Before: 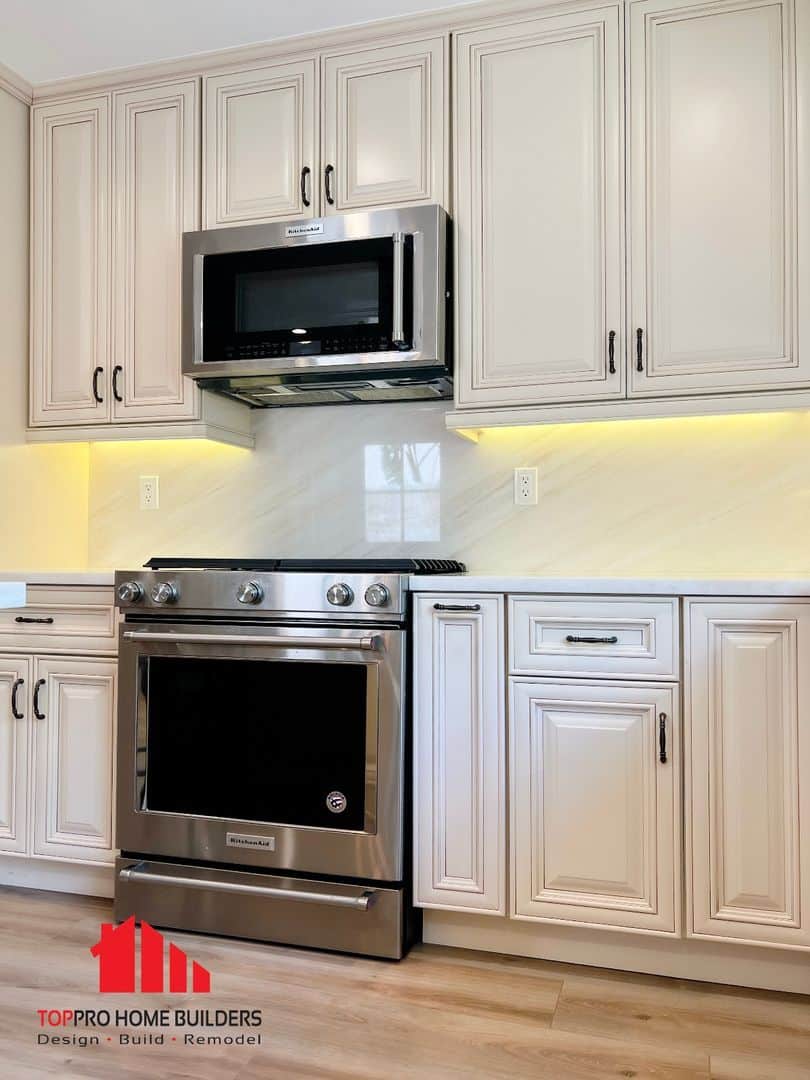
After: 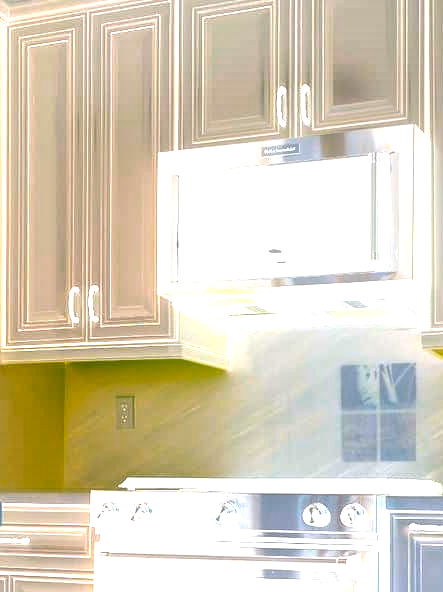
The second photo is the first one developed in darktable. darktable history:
crop and rotate: left 3.047%, top 7.509%, right 42.236%, bottom 37.598%
exposure: black level correction 0.001, exposure 1.719 EV, compensate exposure bias true, compensate highlight preservation false
tone equalizer: on, module defaults
haze removal: strength 0.29, distance 0.25, compatibility mode true, adaptive false
bloom: size 25%, threshold 5%, strength 90%
